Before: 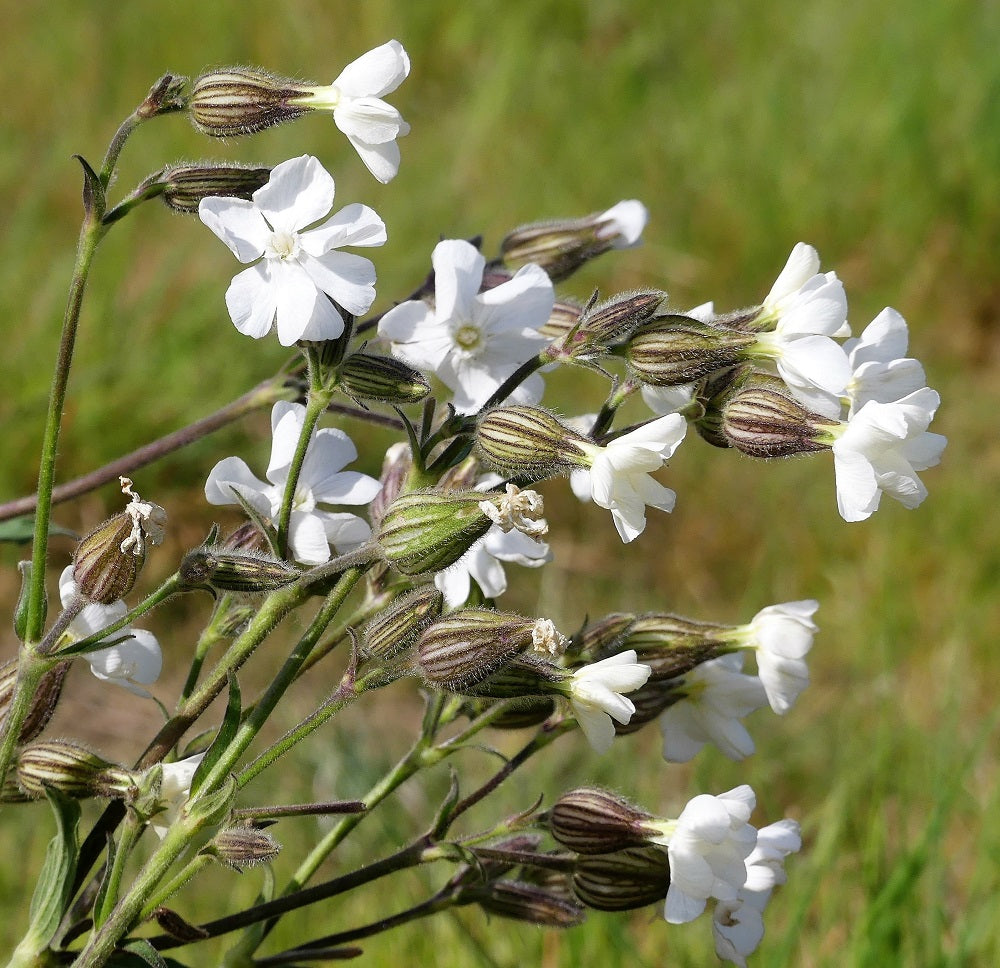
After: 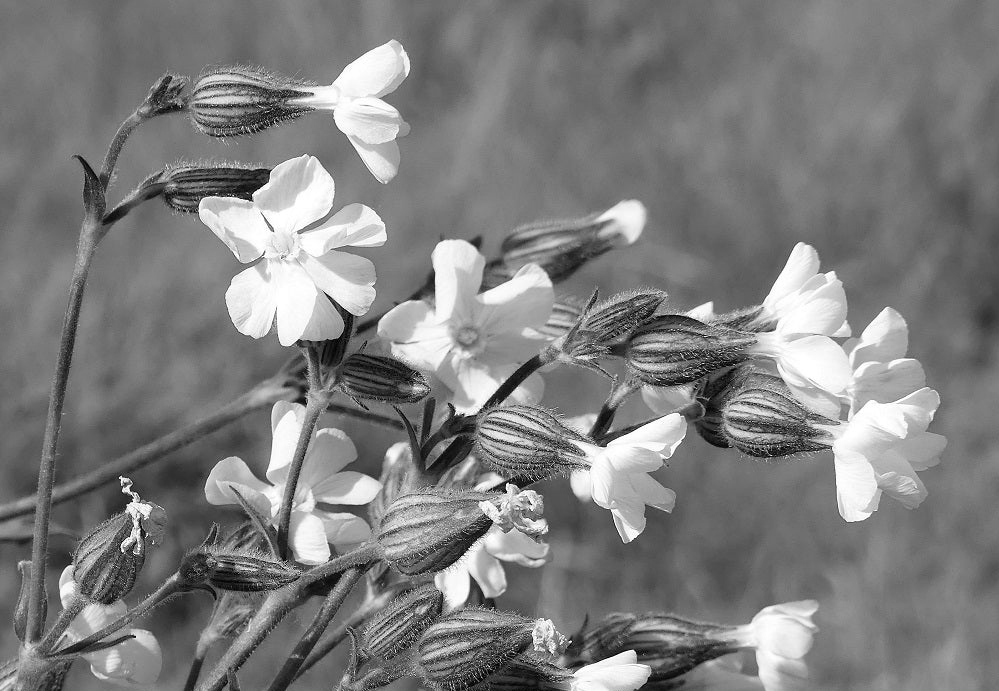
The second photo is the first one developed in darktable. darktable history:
crop: bottom 28.576%
monochrome: on, module defaults
